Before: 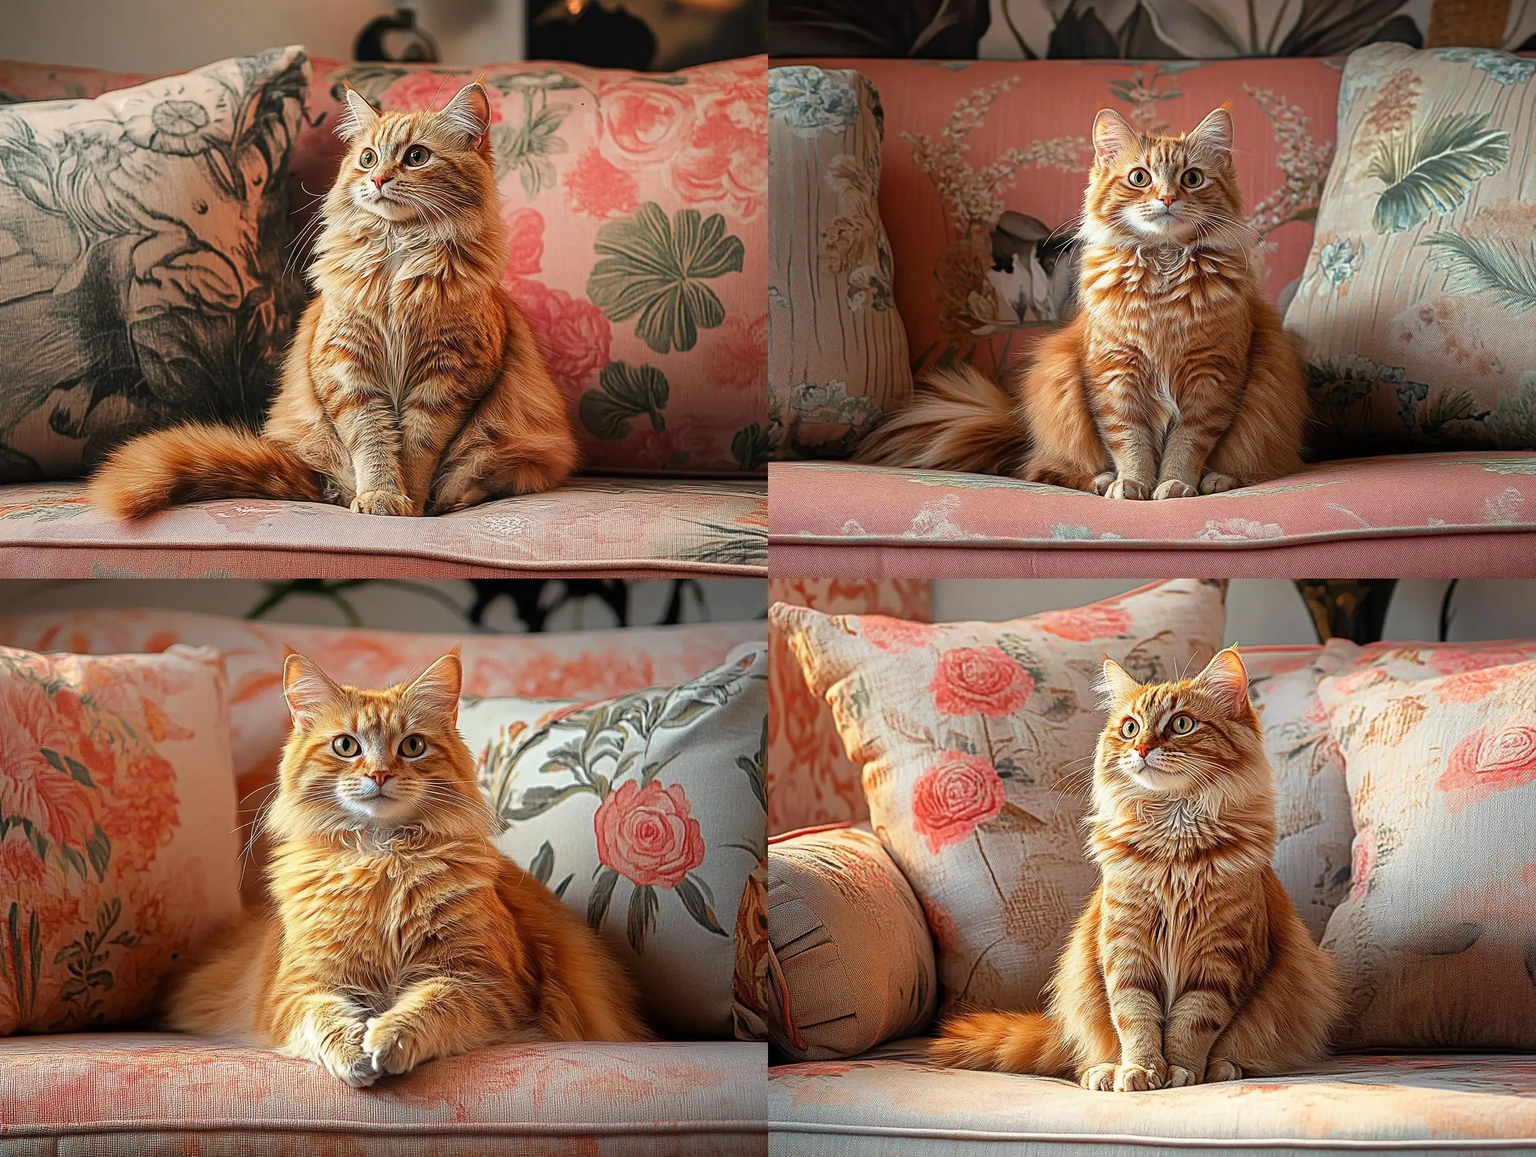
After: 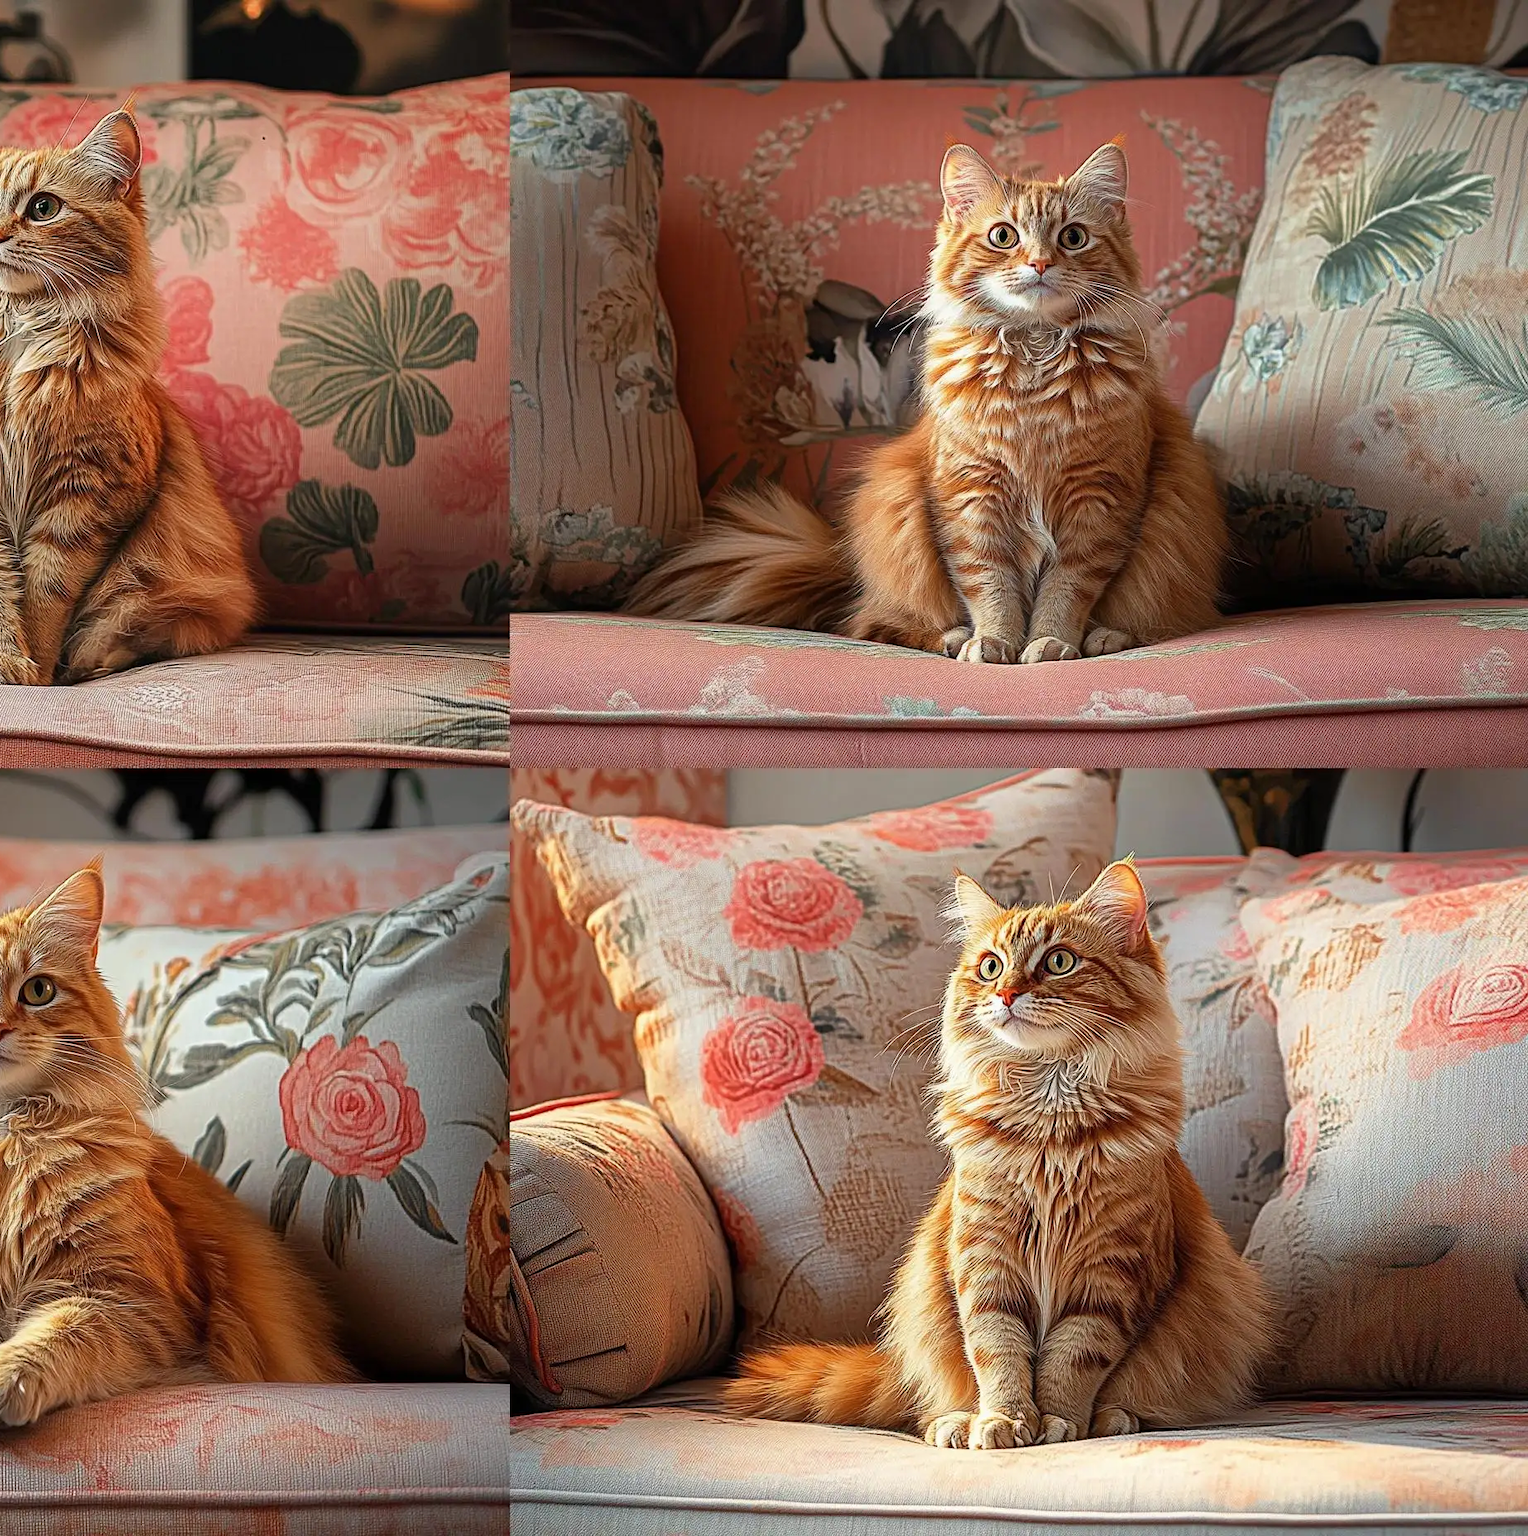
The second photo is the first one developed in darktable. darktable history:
crop and rotate: left 25.003%
